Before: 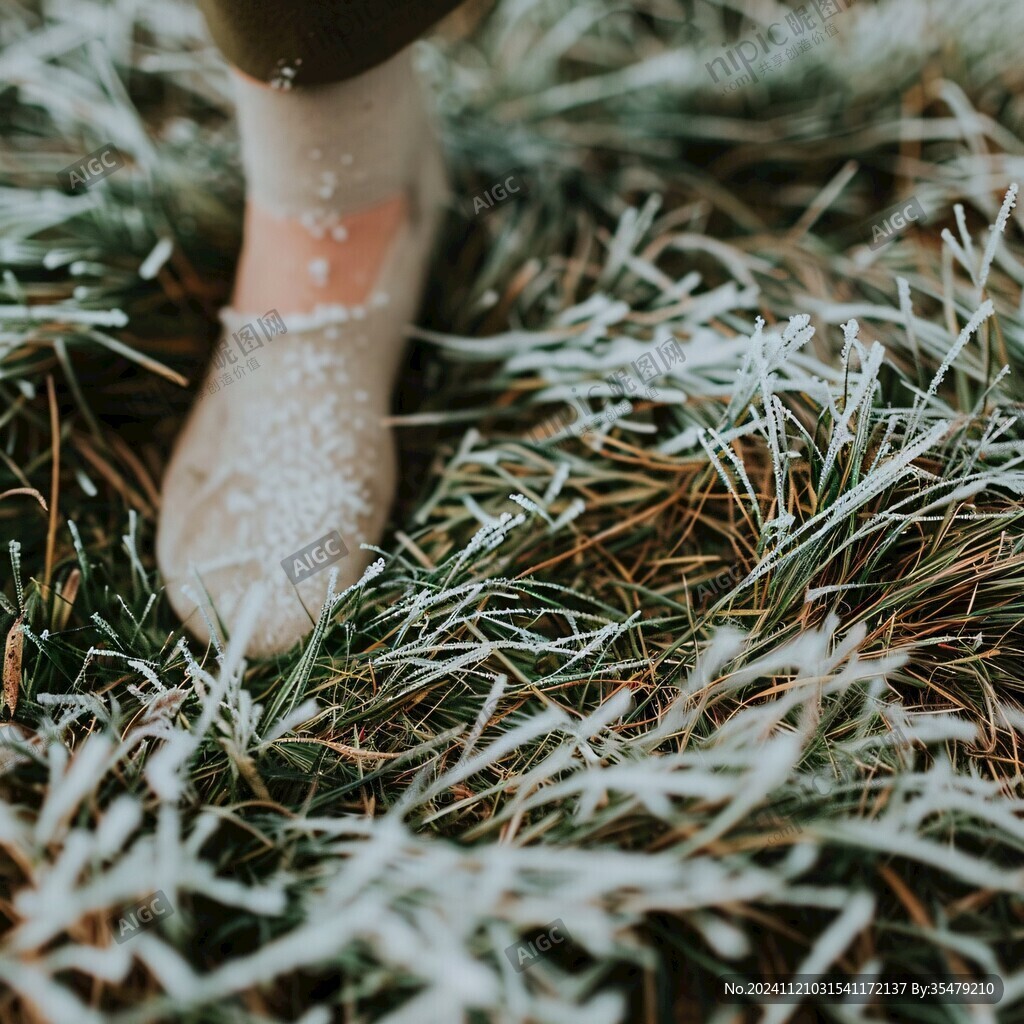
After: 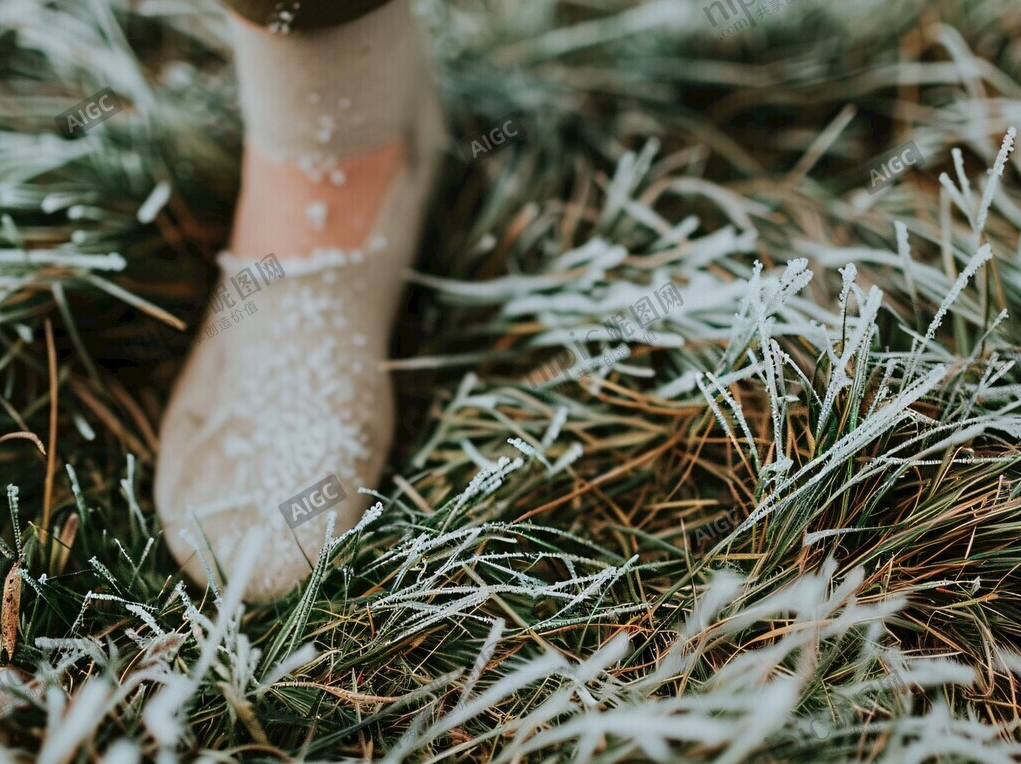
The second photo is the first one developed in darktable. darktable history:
crop: left 0.289%, top 5.526%, bottom 19.833%
